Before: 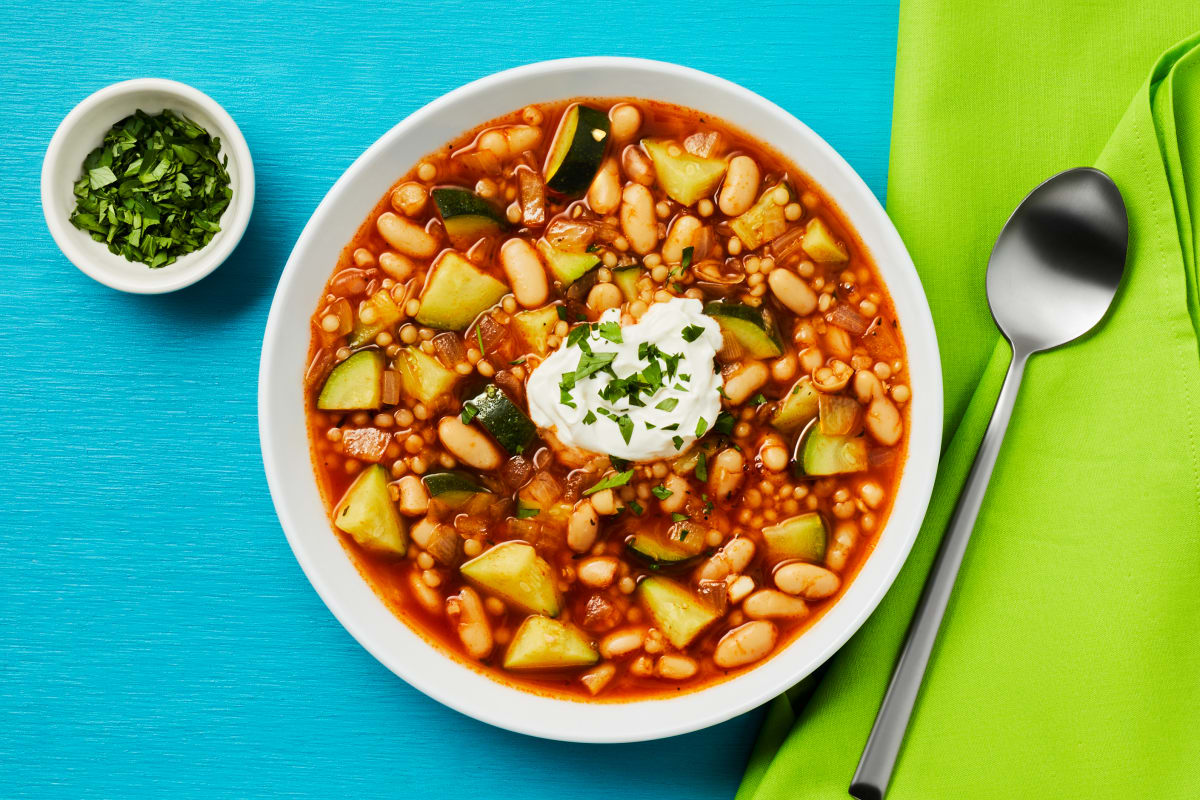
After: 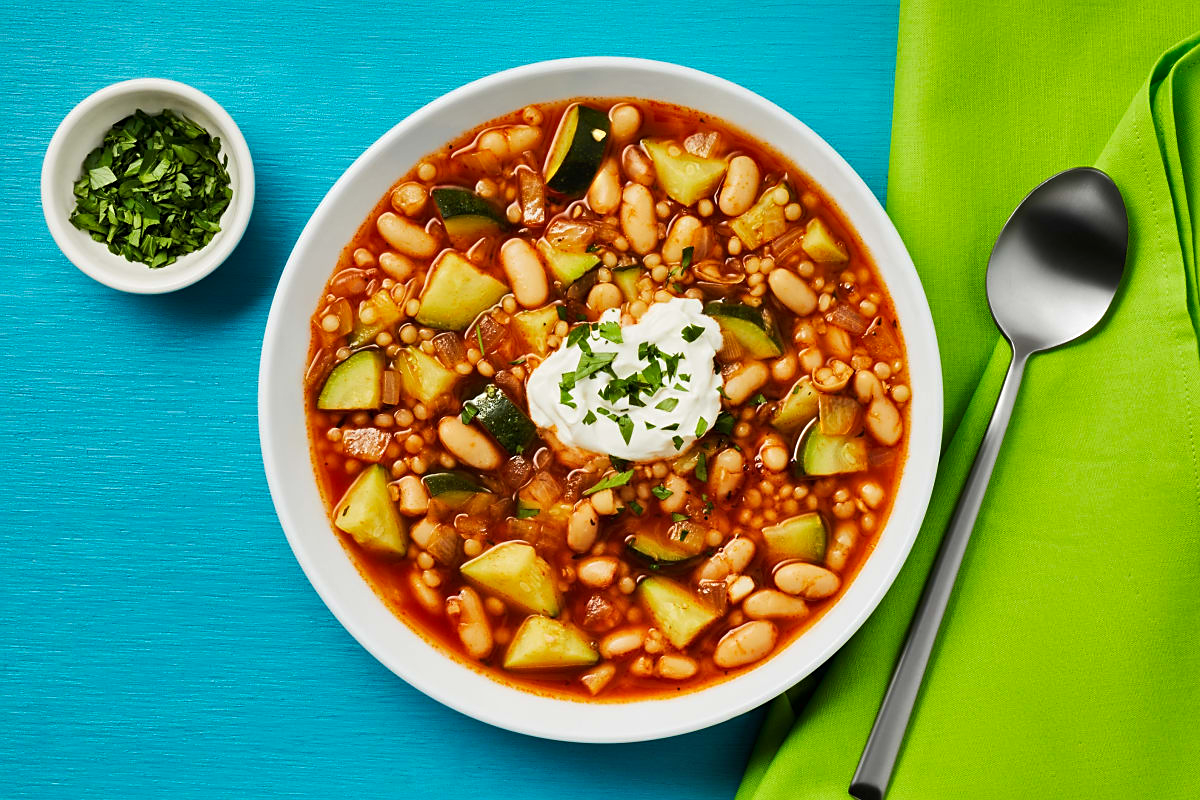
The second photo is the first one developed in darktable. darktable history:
sharpen: radius 1.864, amount 0.398, threshold 1.271
shadows and highlights: shadows 75, highlights -60.85, soften with gaussian
